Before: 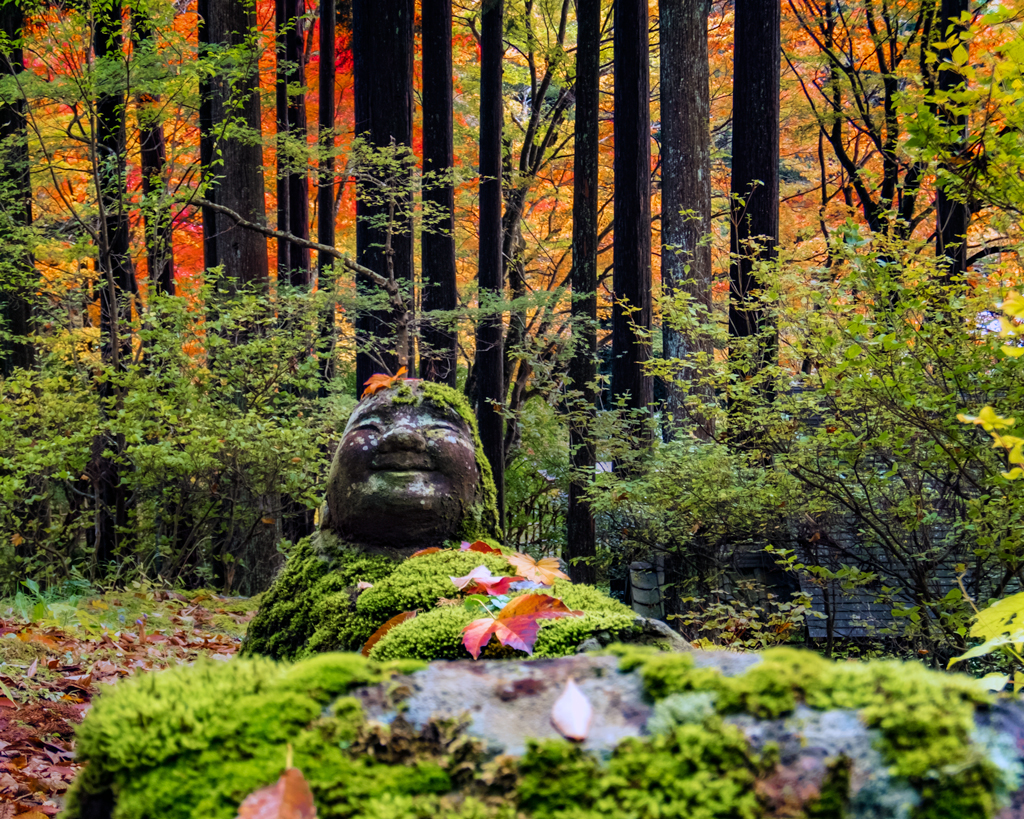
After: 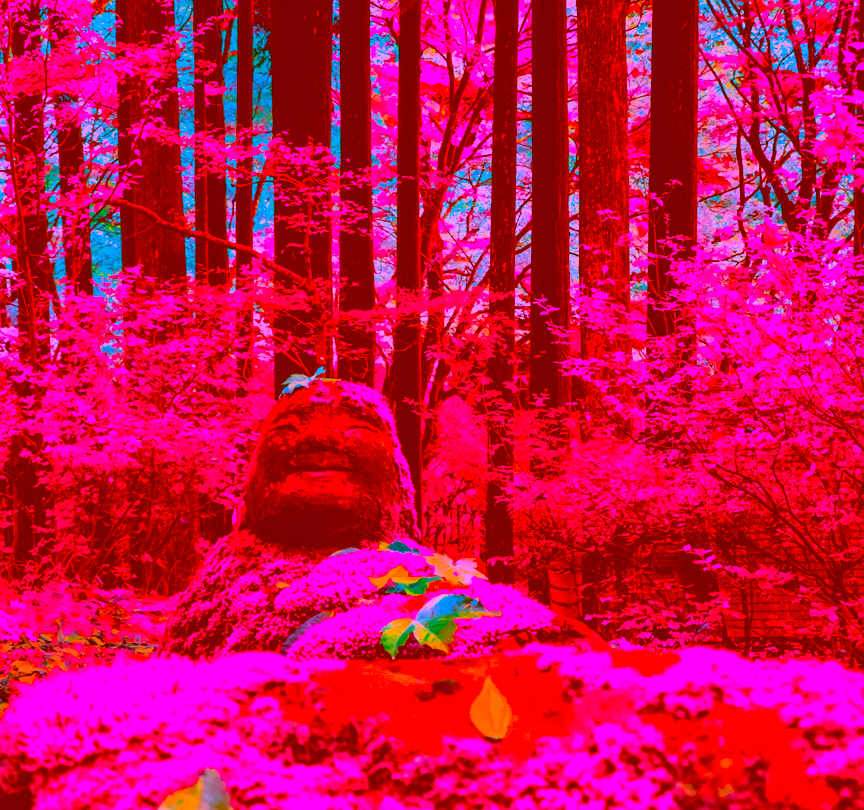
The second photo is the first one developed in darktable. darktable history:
crop: left 8.026%, right 7.374%
color correction: highlights a* -39.68, highlights b* -40, shadows a* -40, shadows b* -40, saturation -3
